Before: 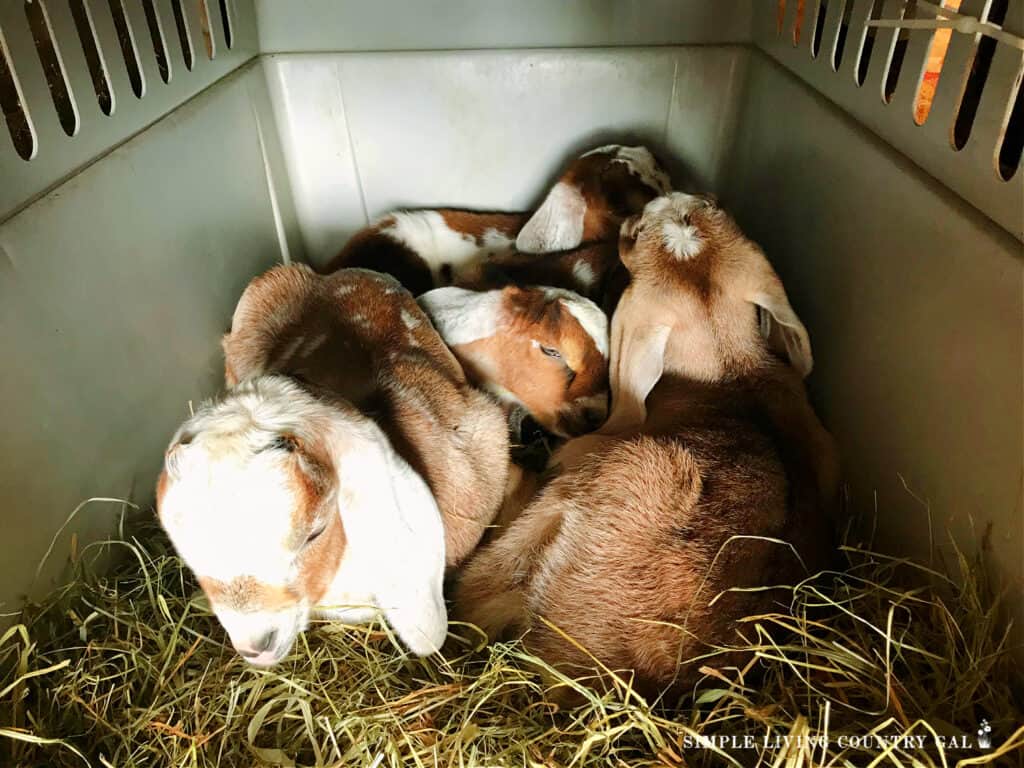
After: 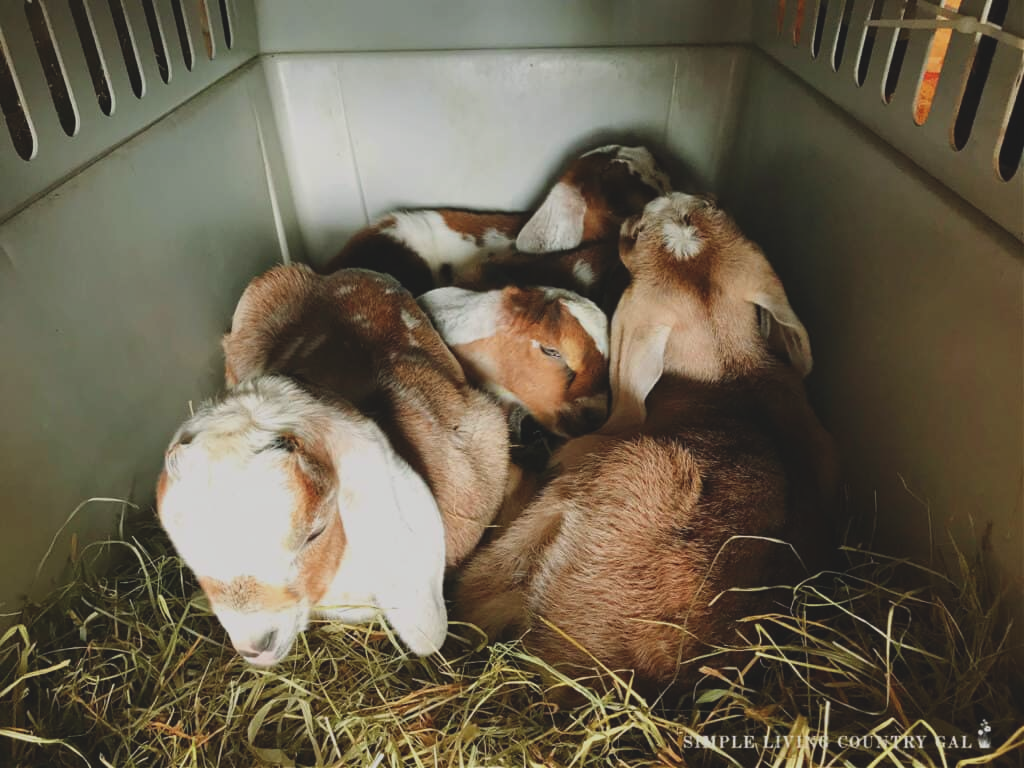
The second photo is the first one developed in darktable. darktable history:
exposure: black level correction -0.016, exposure -1.02 EV, compensate highlight preservation false
base curve: curves: ch0 [(0, 0) (0.088, 0.125) (0.176, 0.251) (0.354, 0.501) (0.613, 0.749) (1, 0.877)]
